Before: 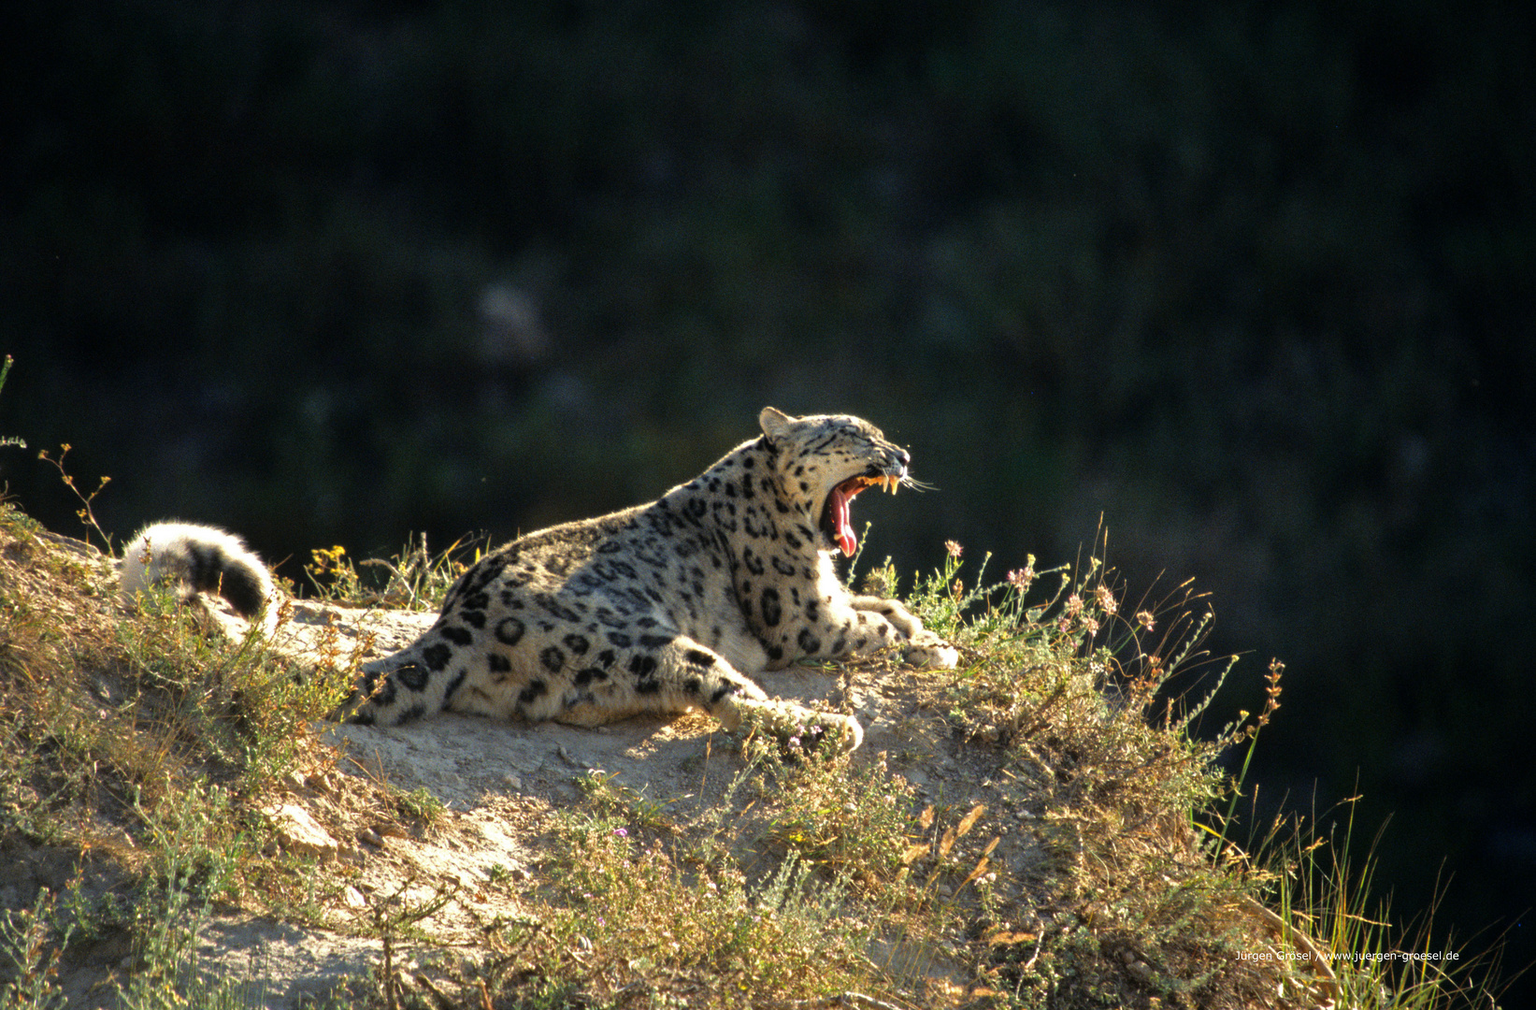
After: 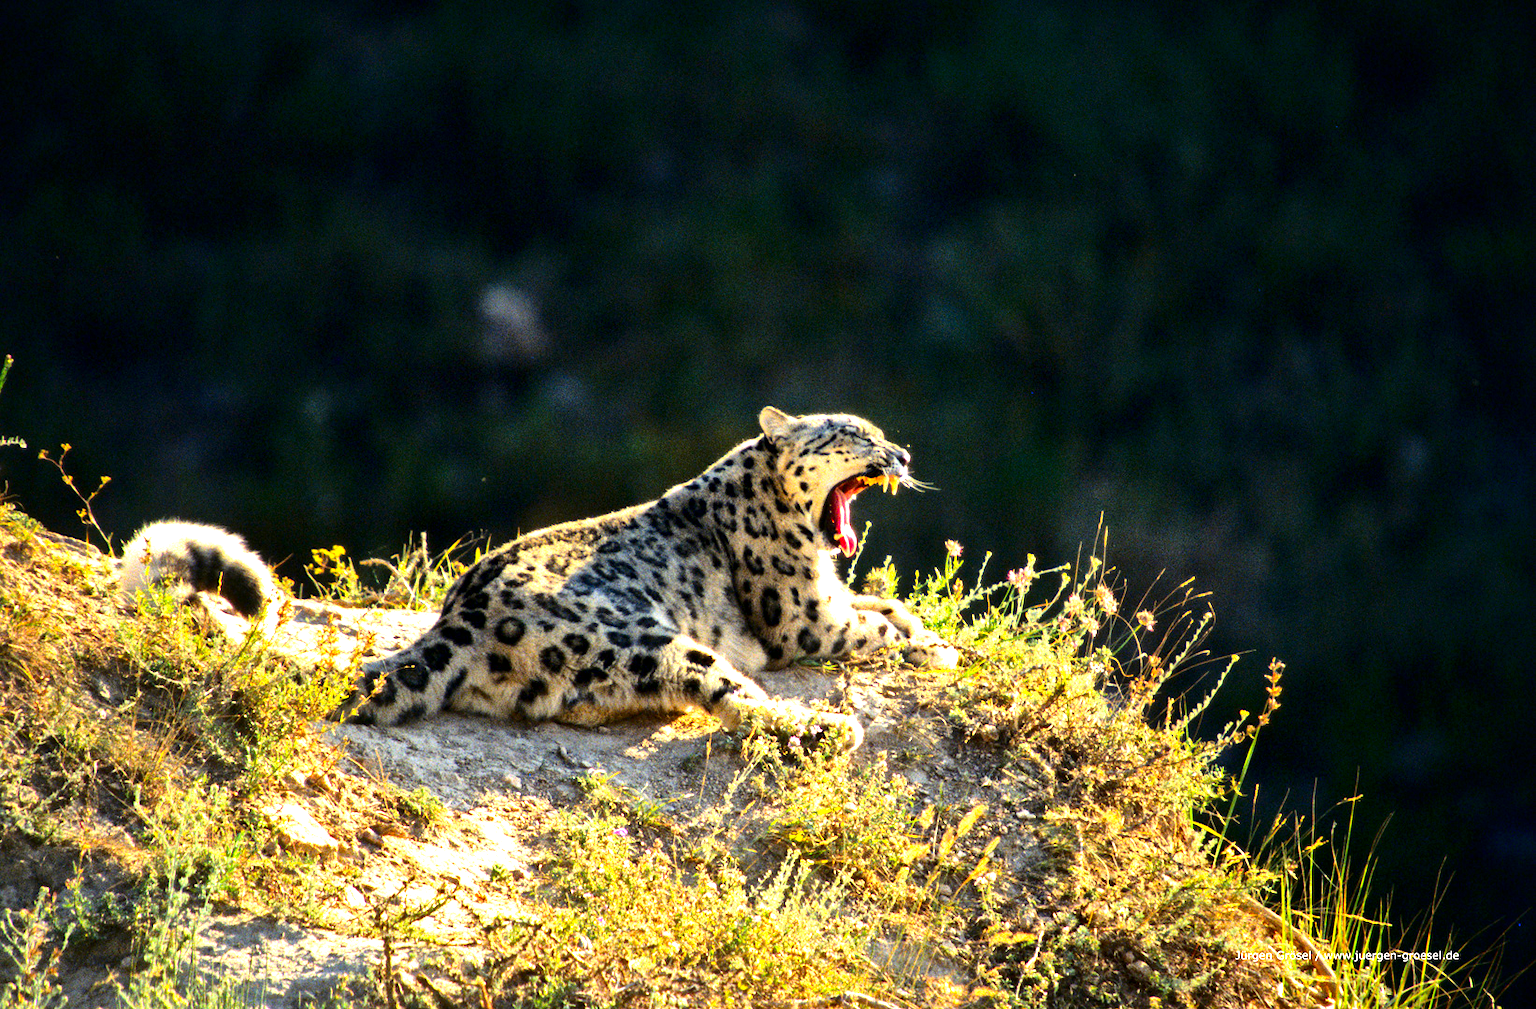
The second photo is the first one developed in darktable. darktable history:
contrast brightness saturation: contrast 0.207, brightness -0.1, saturation 0.209
color correction: highlights a* 3.45, highlights b* 1.94, saturation 1.18
exposure: black level correction 0, exposure 1.199 EV, compensate exposure bias true, compensate highlight preservation false
local contrast: mode bilateral grid, contrast 25, coarseness 47, detail 152%, midtone range 0.2
